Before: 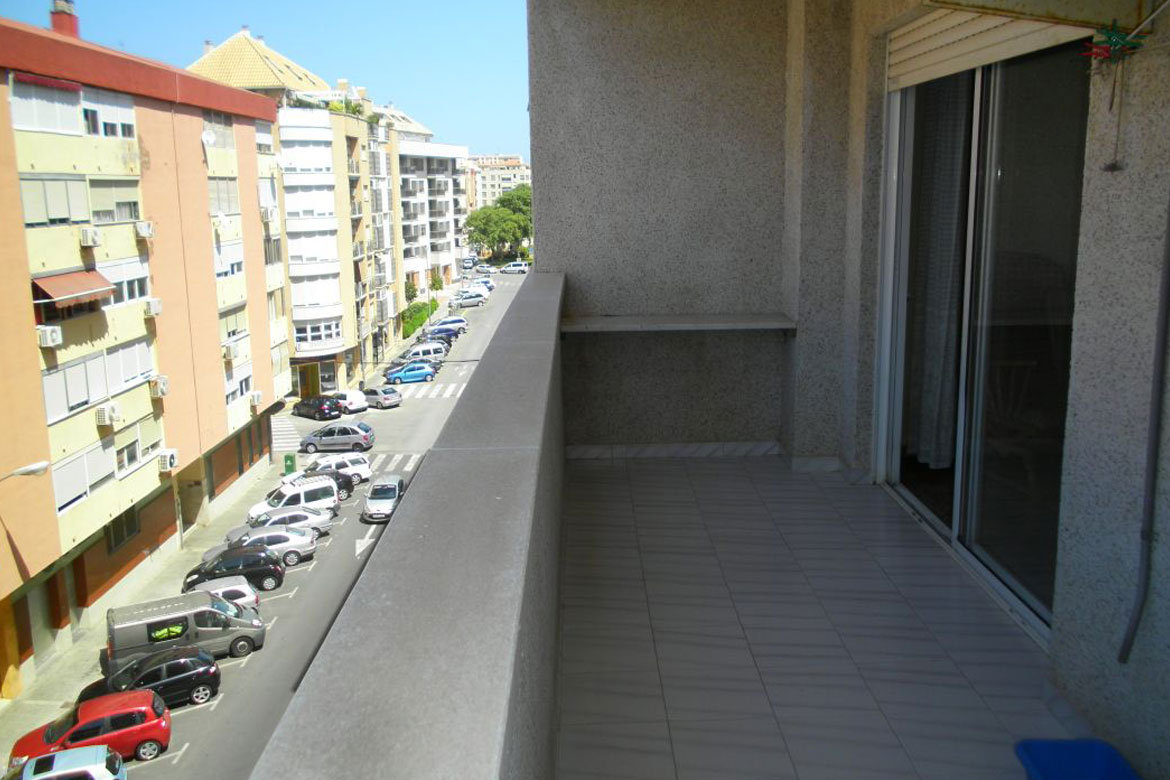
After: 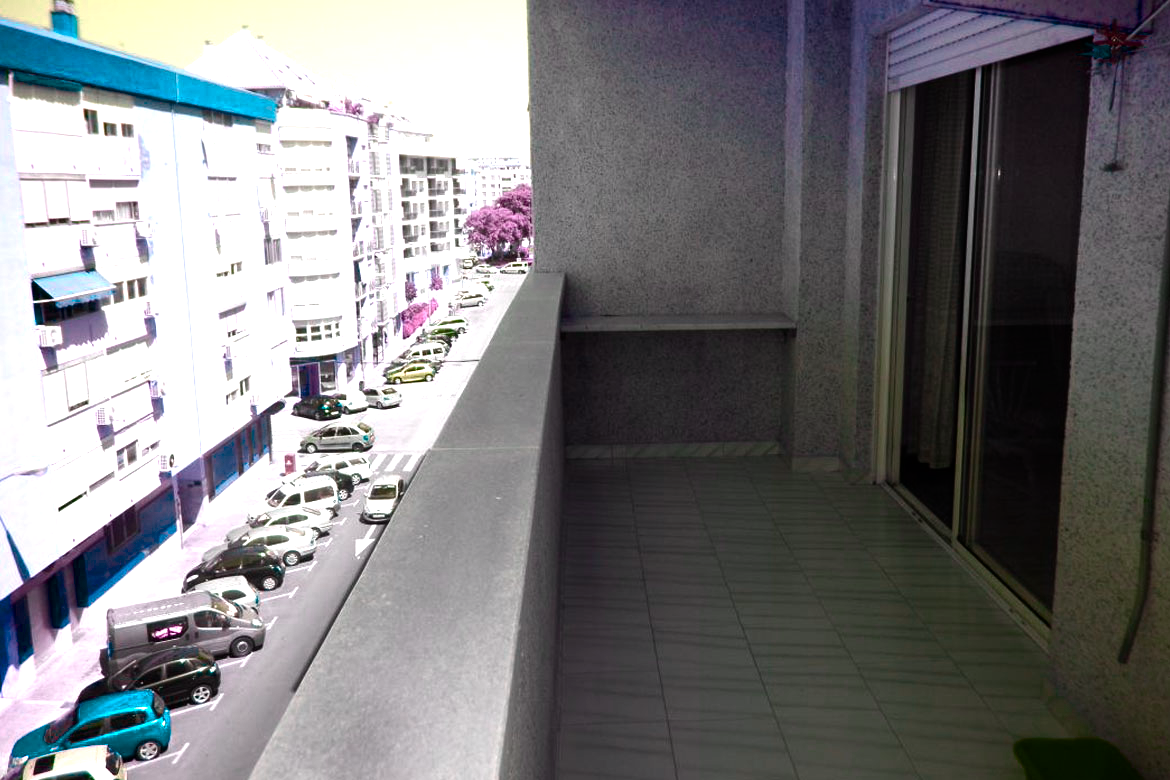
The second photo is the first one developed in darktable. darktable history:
color balance rgb: perceptual saturation grading › global saturation 20%, perceptual saturation grading › highlights -49.964%, perceptual saturation grading › shadows 25.922%, hue shift -148.93°, contrast 35.139%, saturation formula JzAzBz (2021)
